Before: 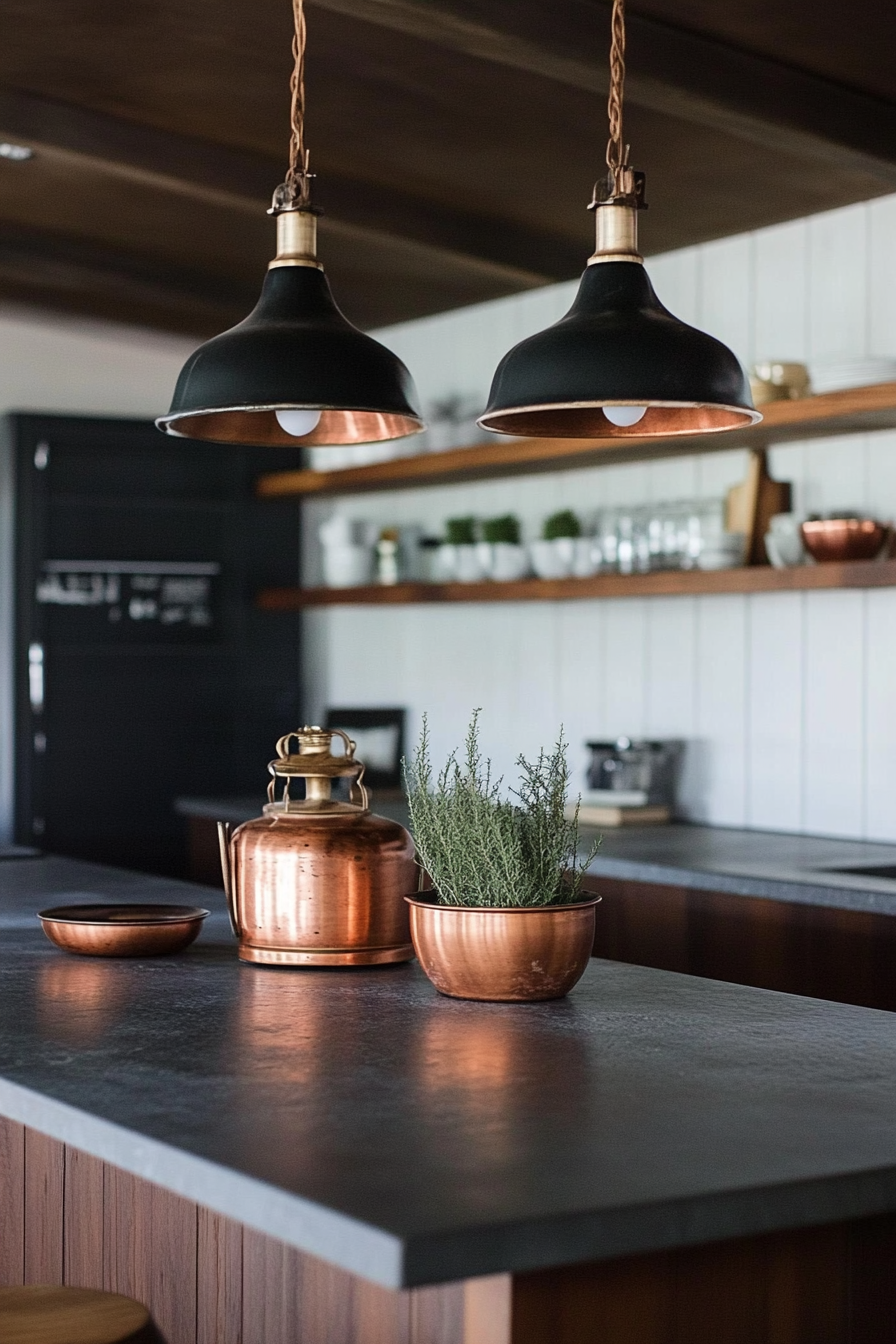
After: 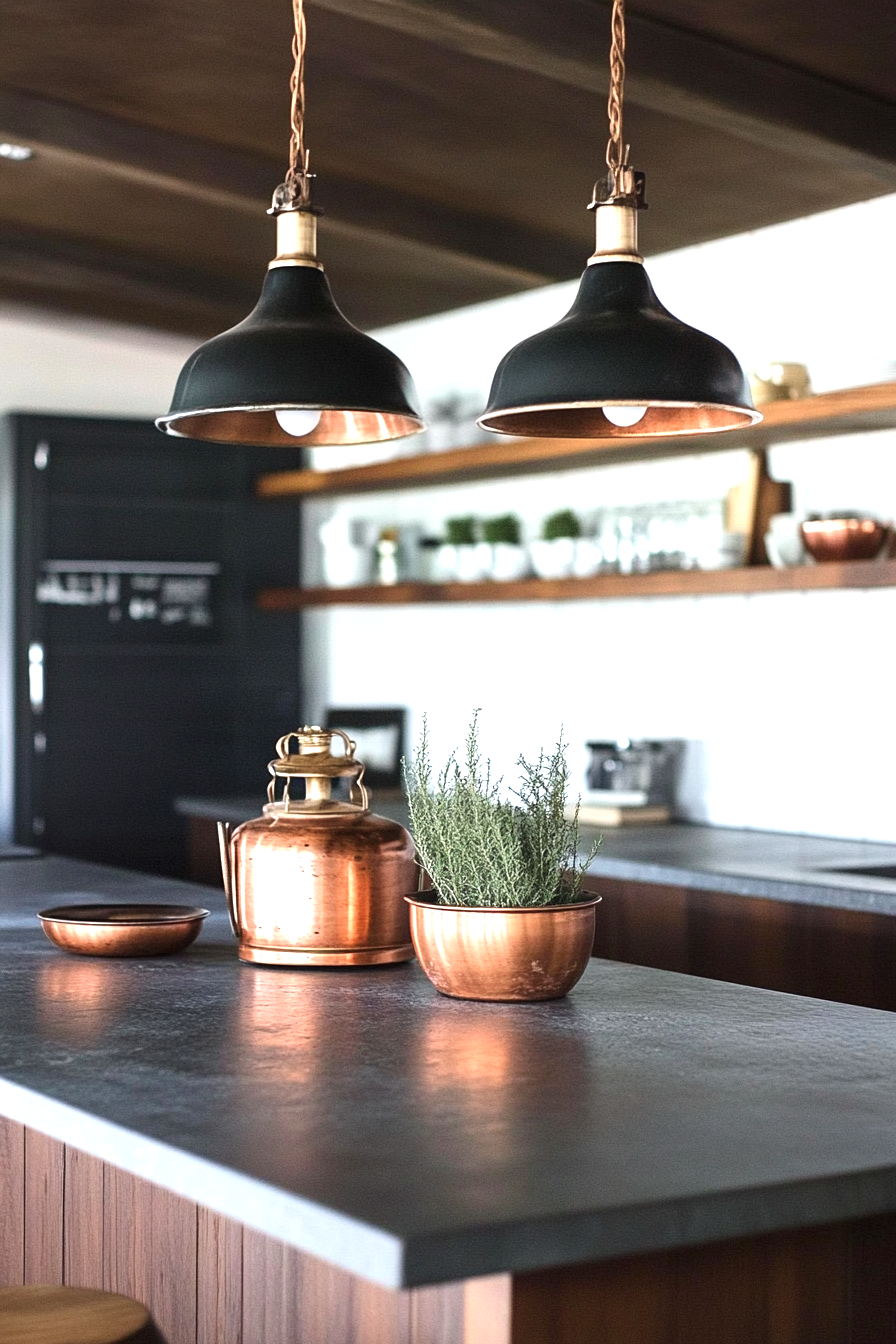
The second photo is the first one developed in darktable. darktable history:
contrast brightness saturation: saturation -0.062
exposure: black level correction 0, exposure 1.103 EV, compensate exposure bias true, compensate highlight preservation false
